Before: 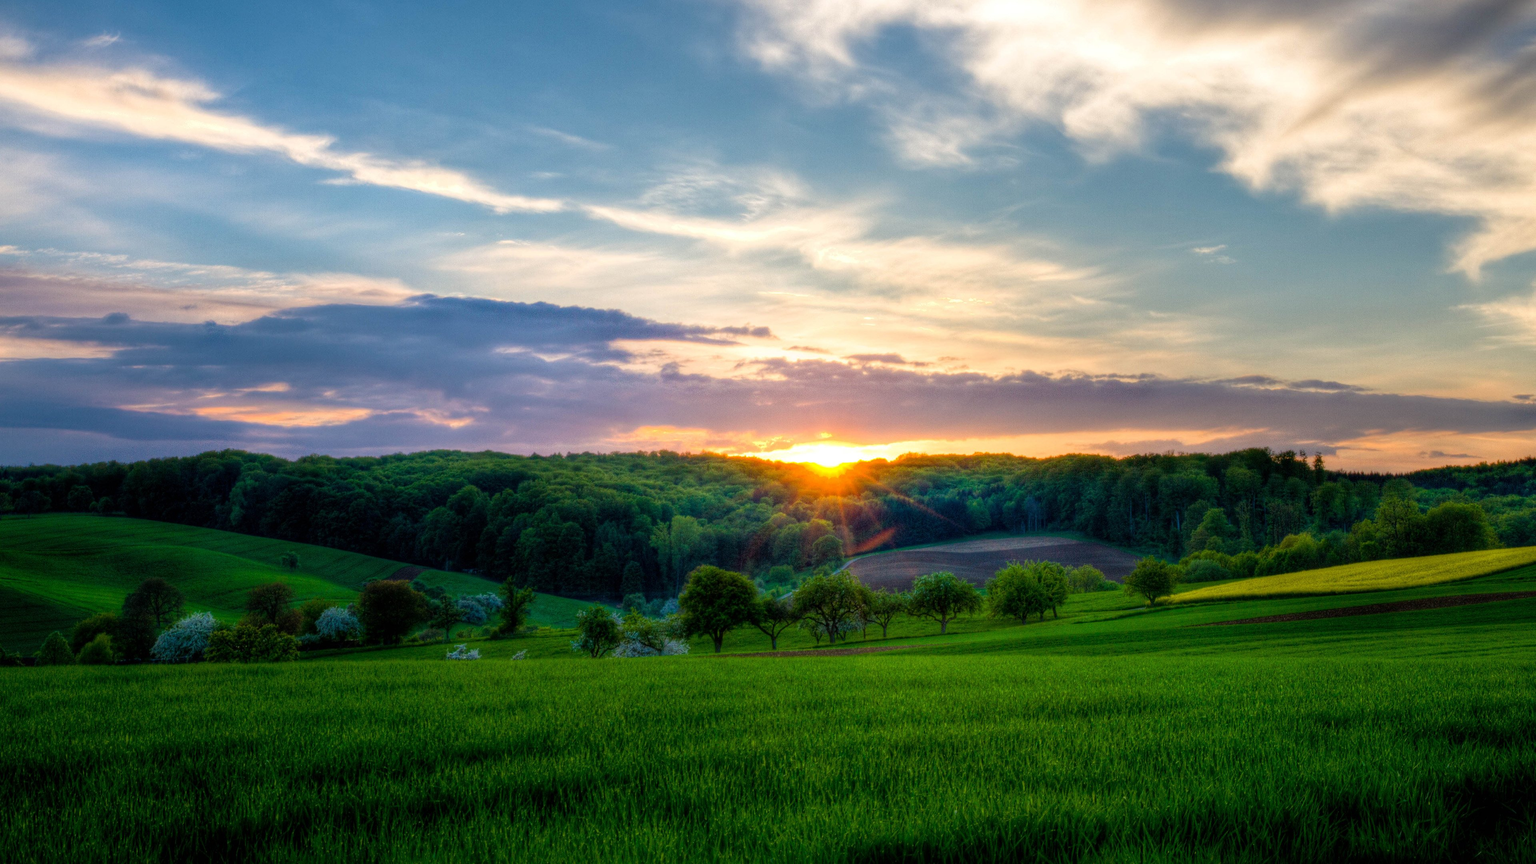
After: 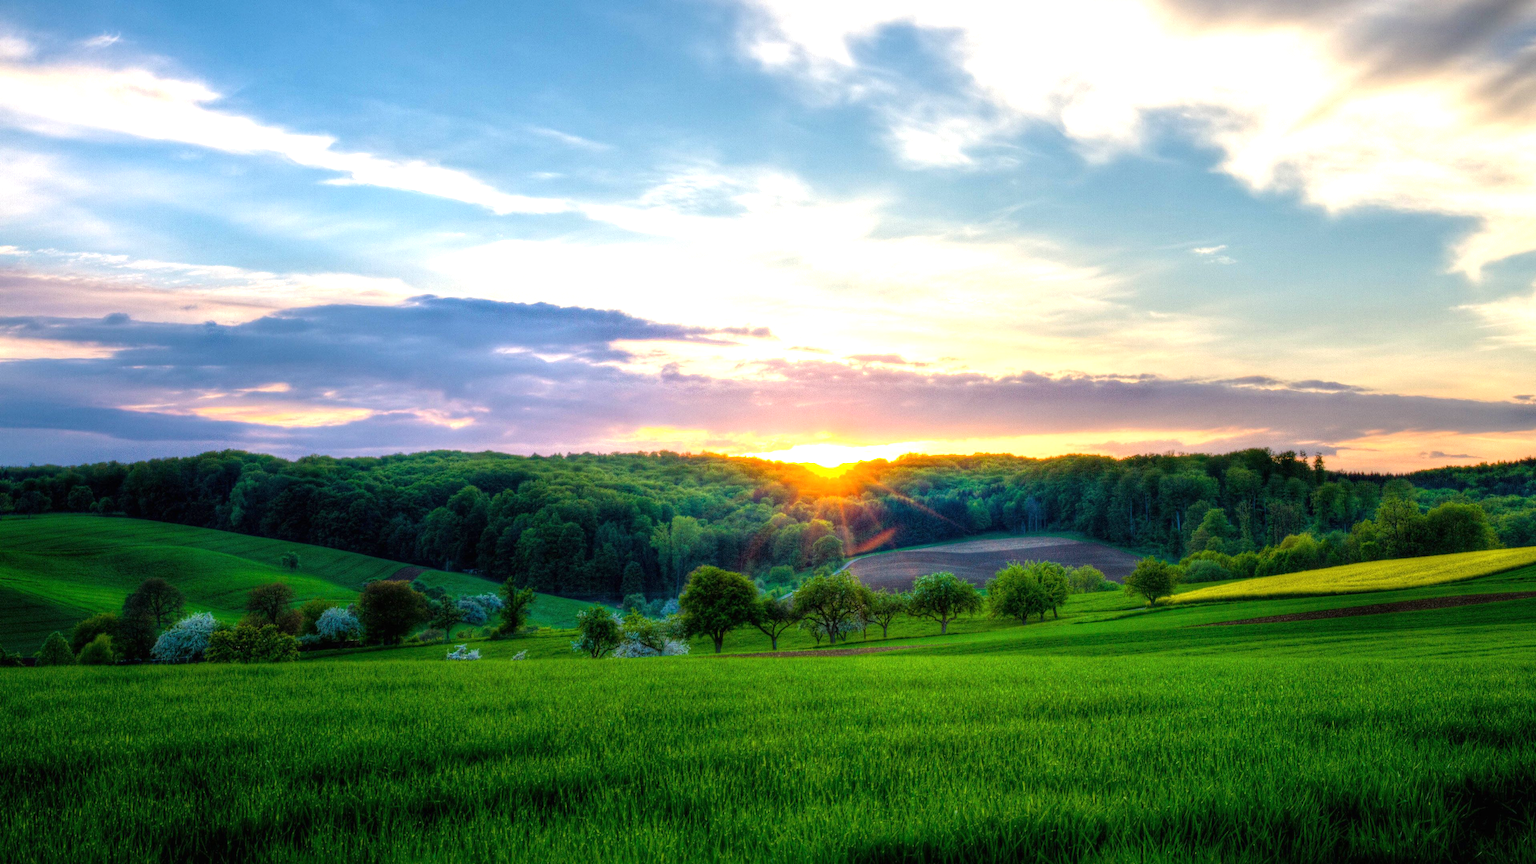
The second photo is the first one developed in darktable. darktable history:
exposure: black level correction 0, exposure 0.877 EV, compensate exposure bias true, compensate highlight preservation false
